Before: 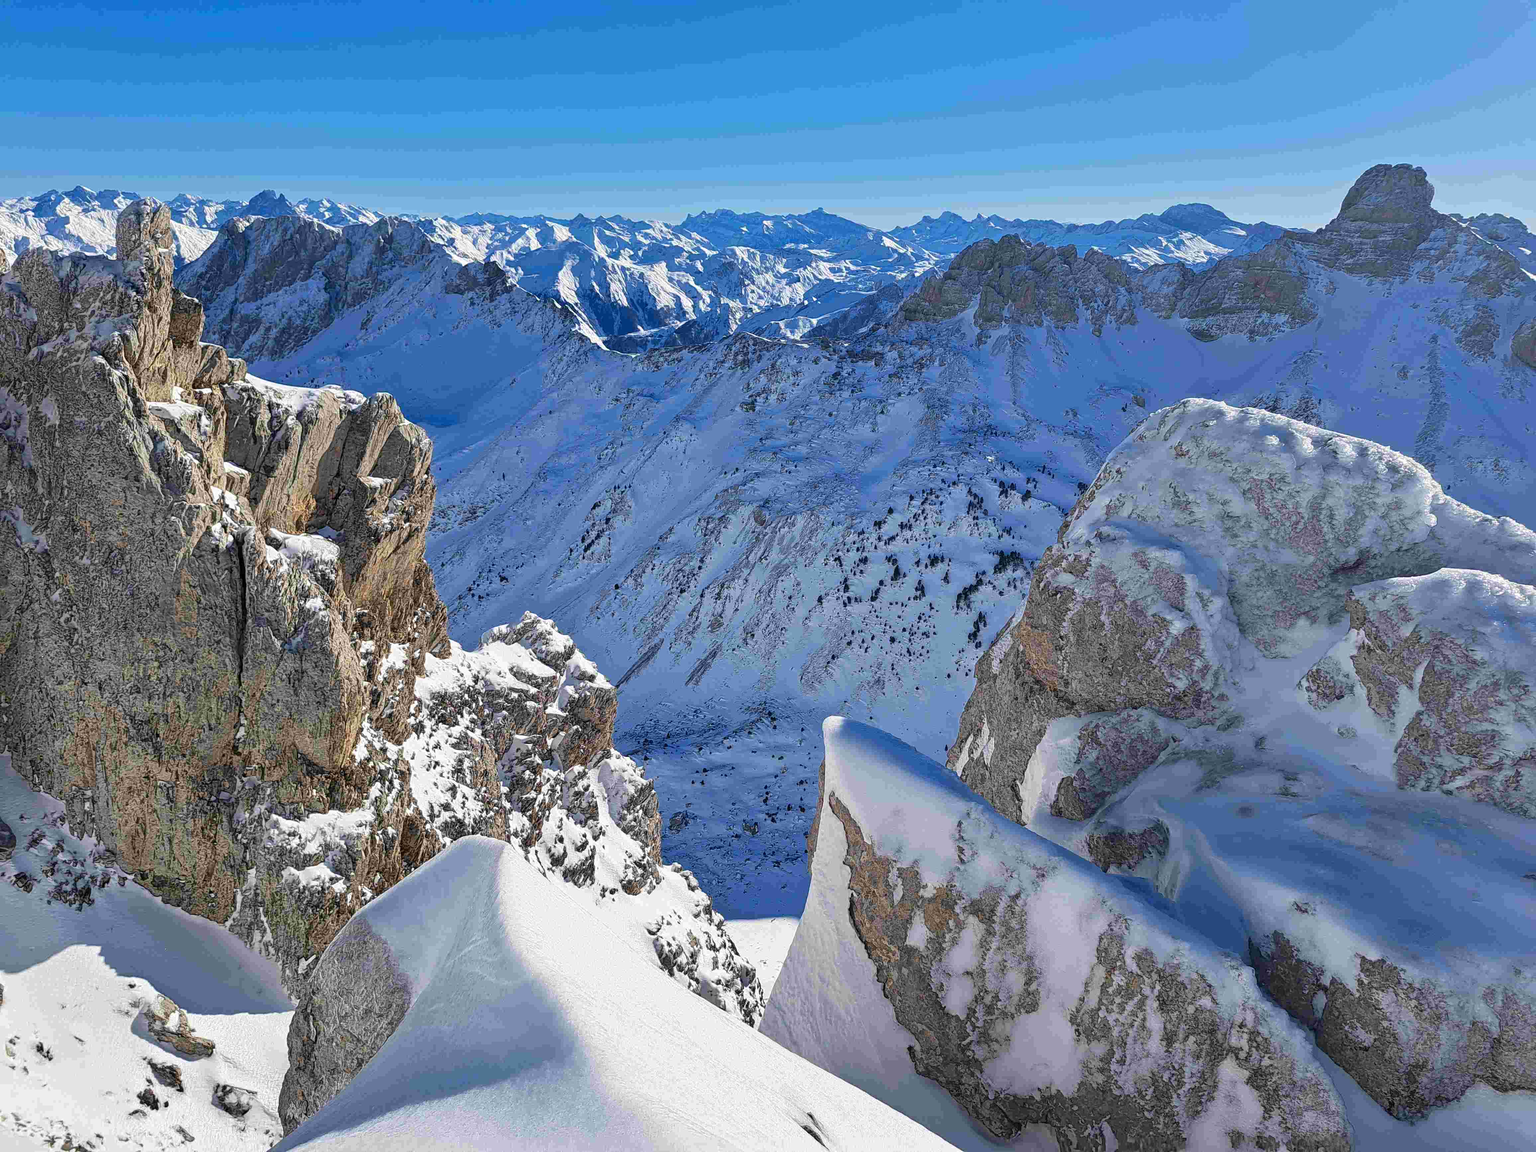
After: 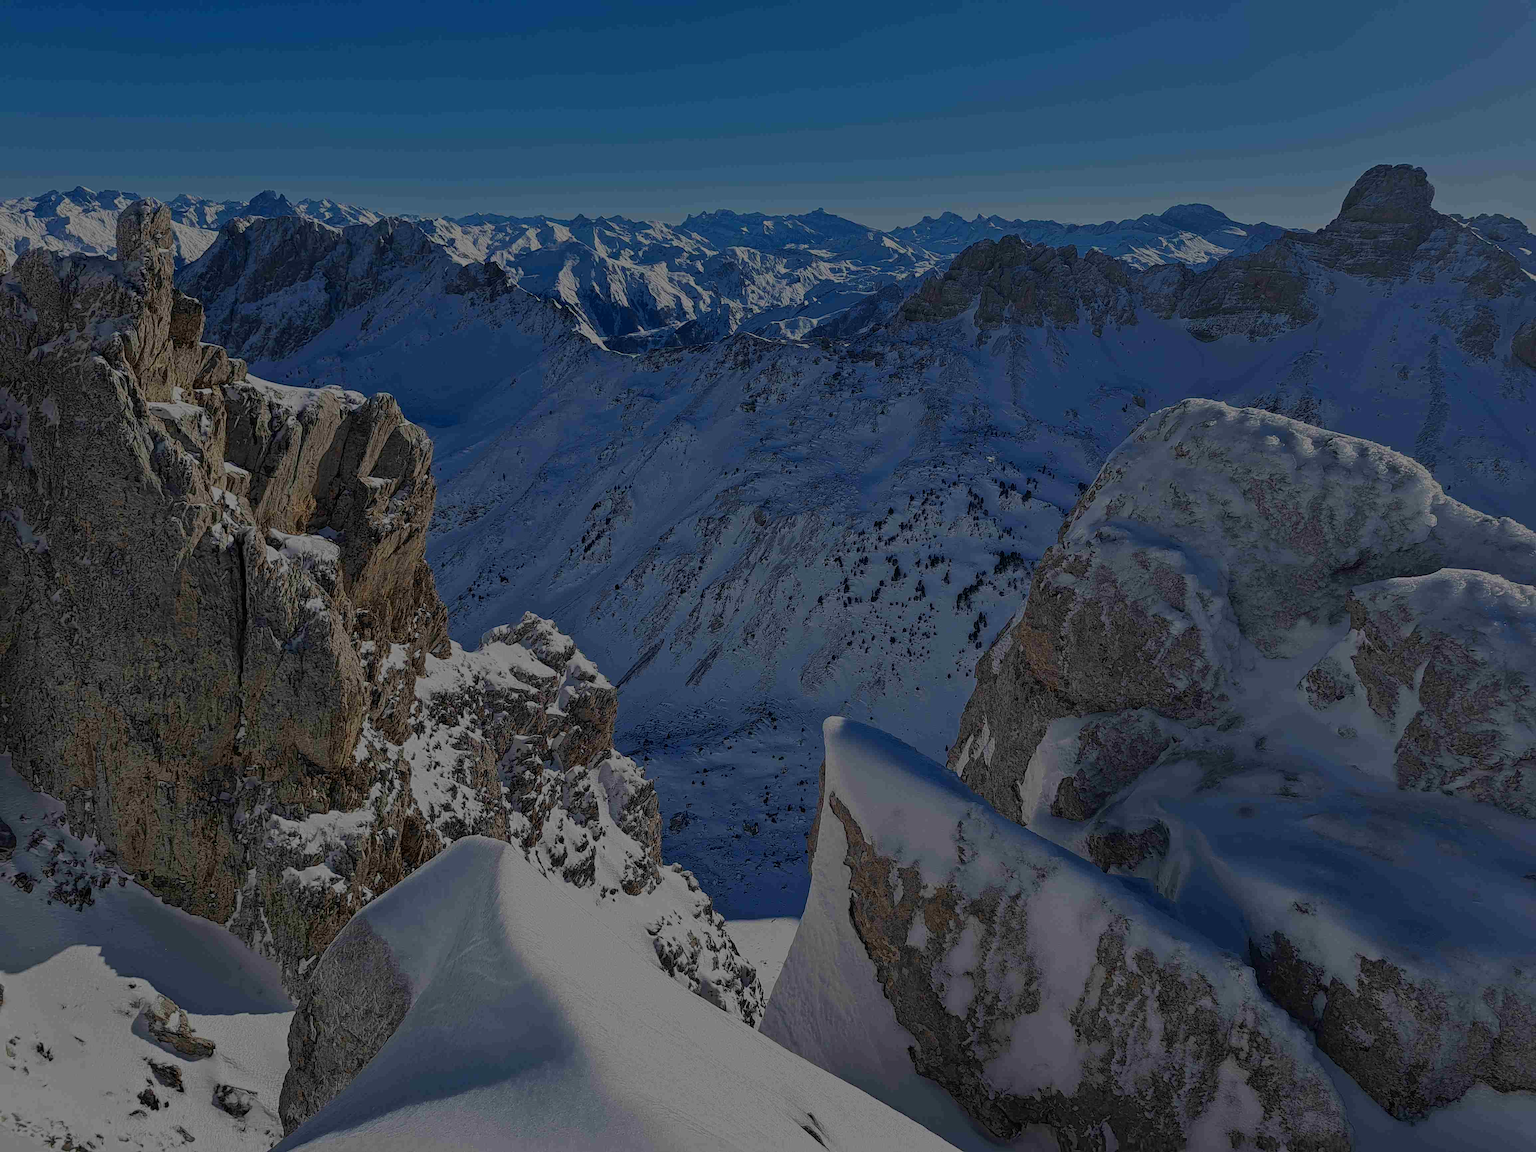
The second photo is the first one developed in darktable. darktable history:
exposure: exposure -2.002 EV, compensate highlight preservation false
sharpen: radius 1.458, amount 0.398, threshold 1.271
